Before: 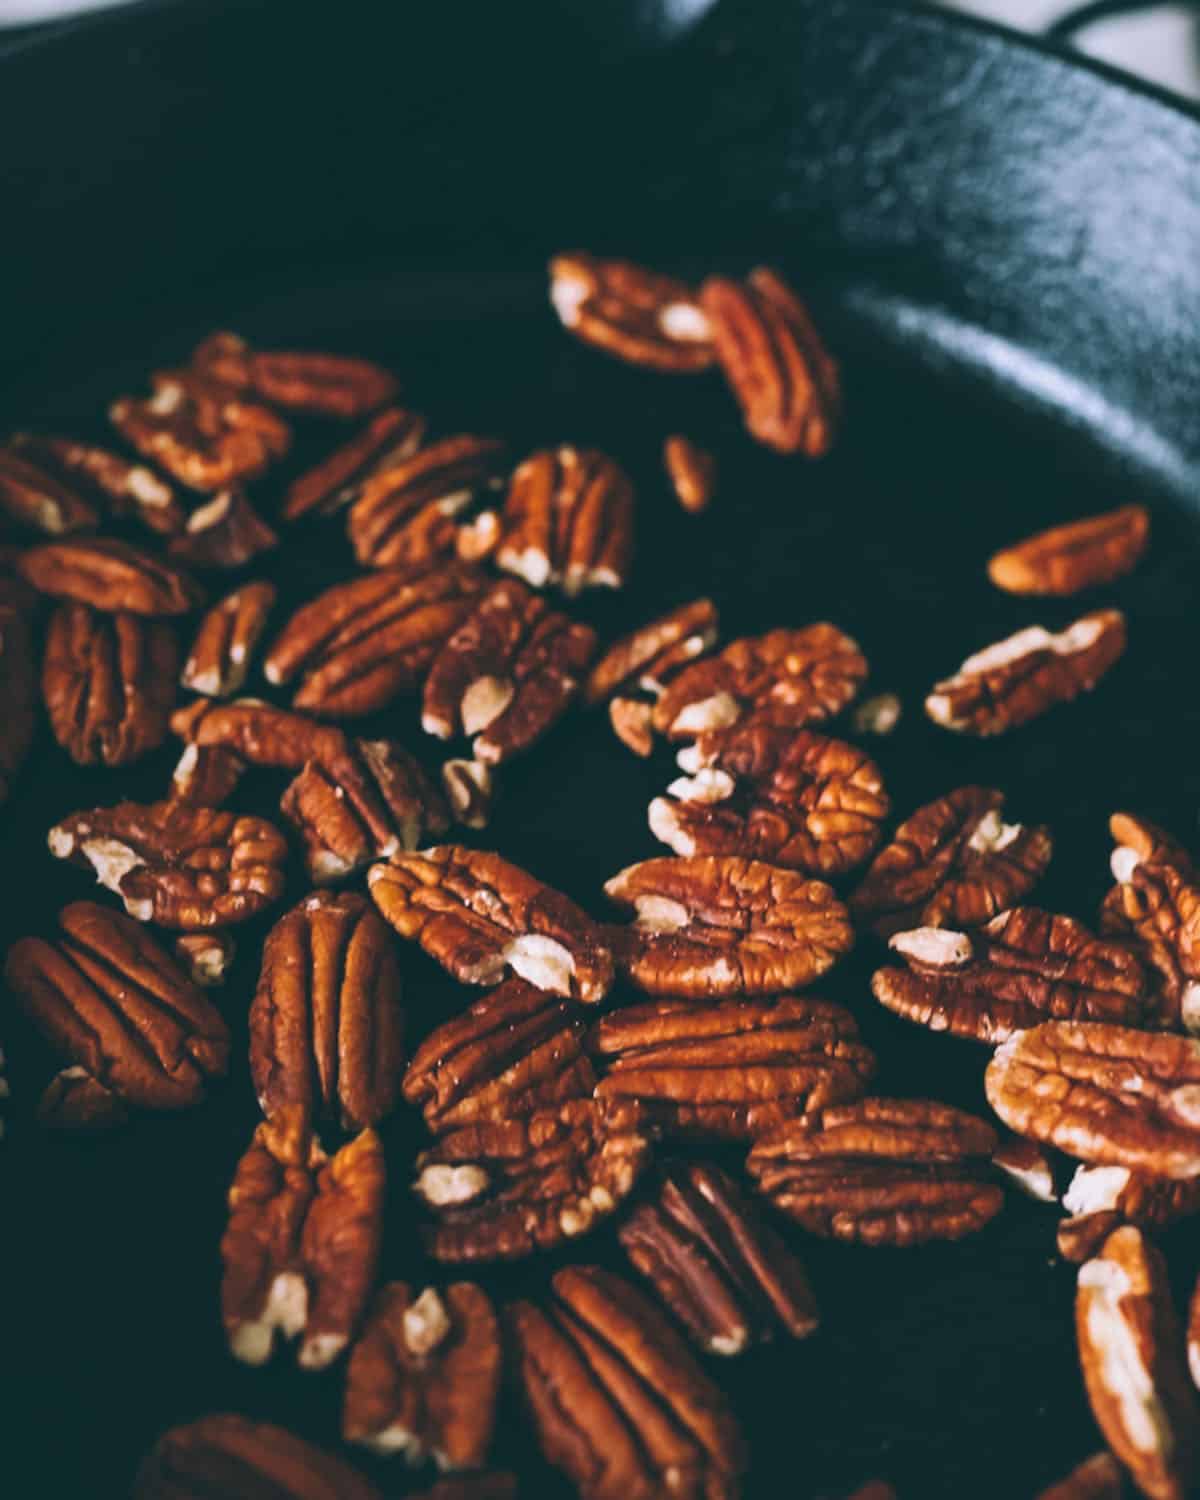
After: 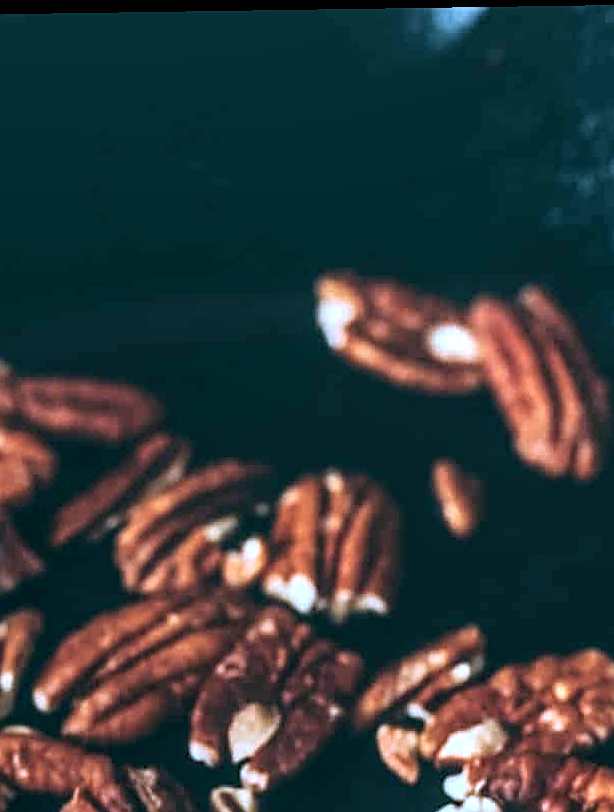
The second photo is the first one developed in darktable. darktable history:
crop: left 19.556%, right 30.401%, bottom 46.458%
sharpen: on, module defaults
color correction: highlights a* -9.35, highlights b* -23.15
rotate and perspective: lens shift (vertical) 0.048, lens shift (horizontal) -0.024, automatic cropping off
local contrast: highlights 60%, shadows 60%, detail 160%
